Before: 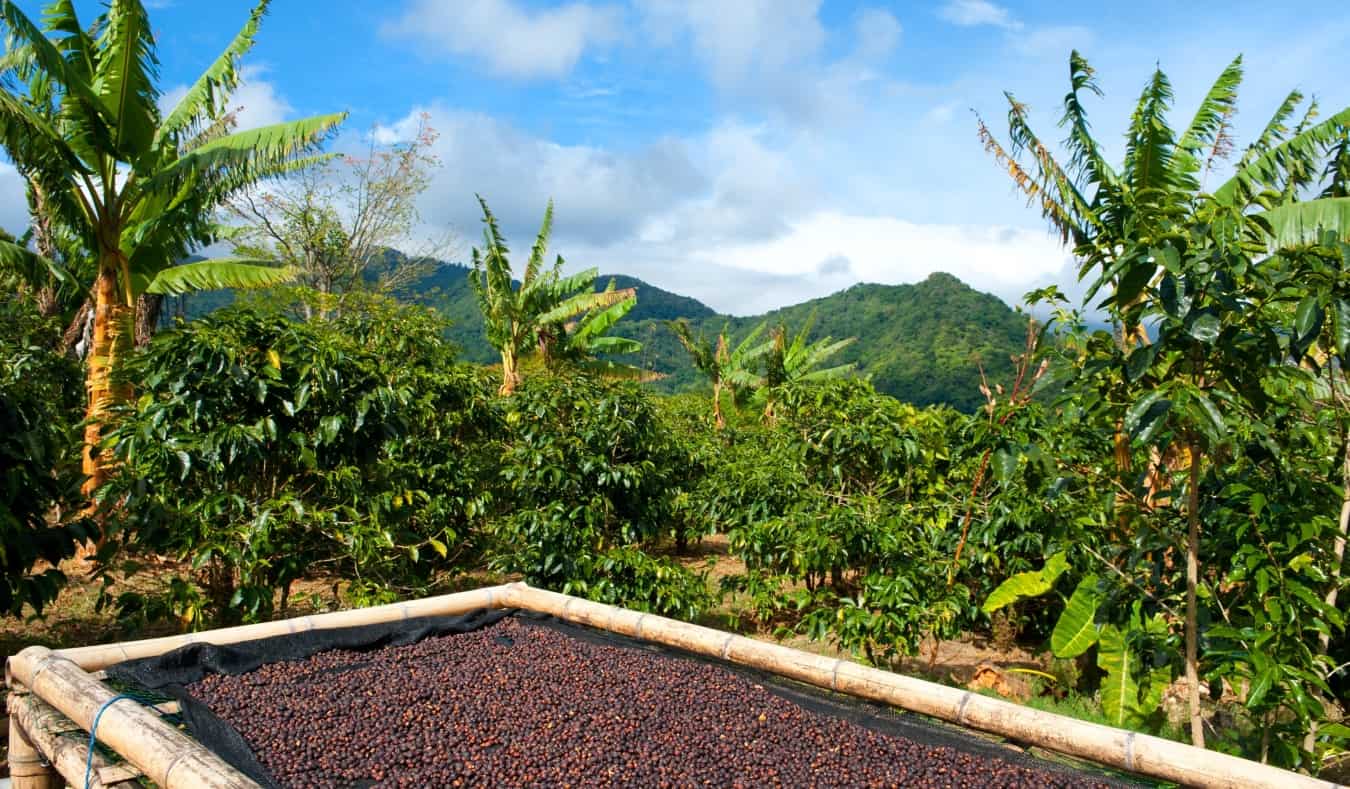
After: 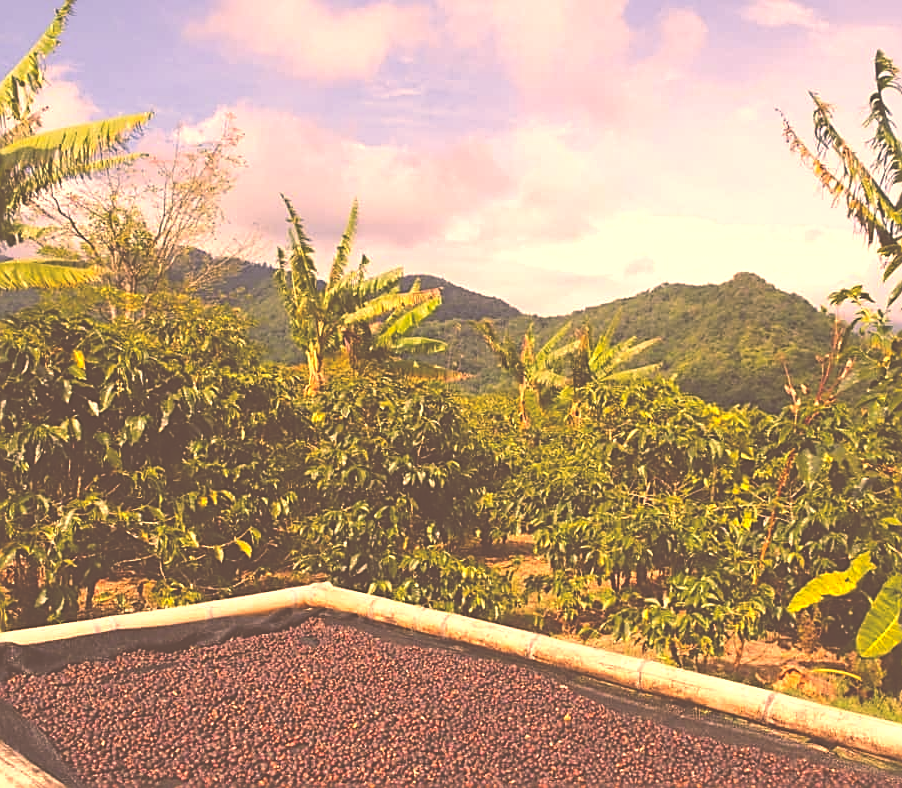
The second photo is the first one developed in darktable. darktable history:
exposure: black level correction -0.07, exposure 0.503 EV, compensate highlight preservation false
crop and rotate: left 14.505%, right 18.641%
color balance rgb: shadows lift › luminance -19.623%, power › hue 209.92°, highlights gain › chroma 2.047%, highlights gain › hue 72.25°, perceptual saturation grading › global saturation 30.896%
color correction: highlights a* 39.93, highlights b* 39.78, saturation 0.691
sharpen: amount 0.596
